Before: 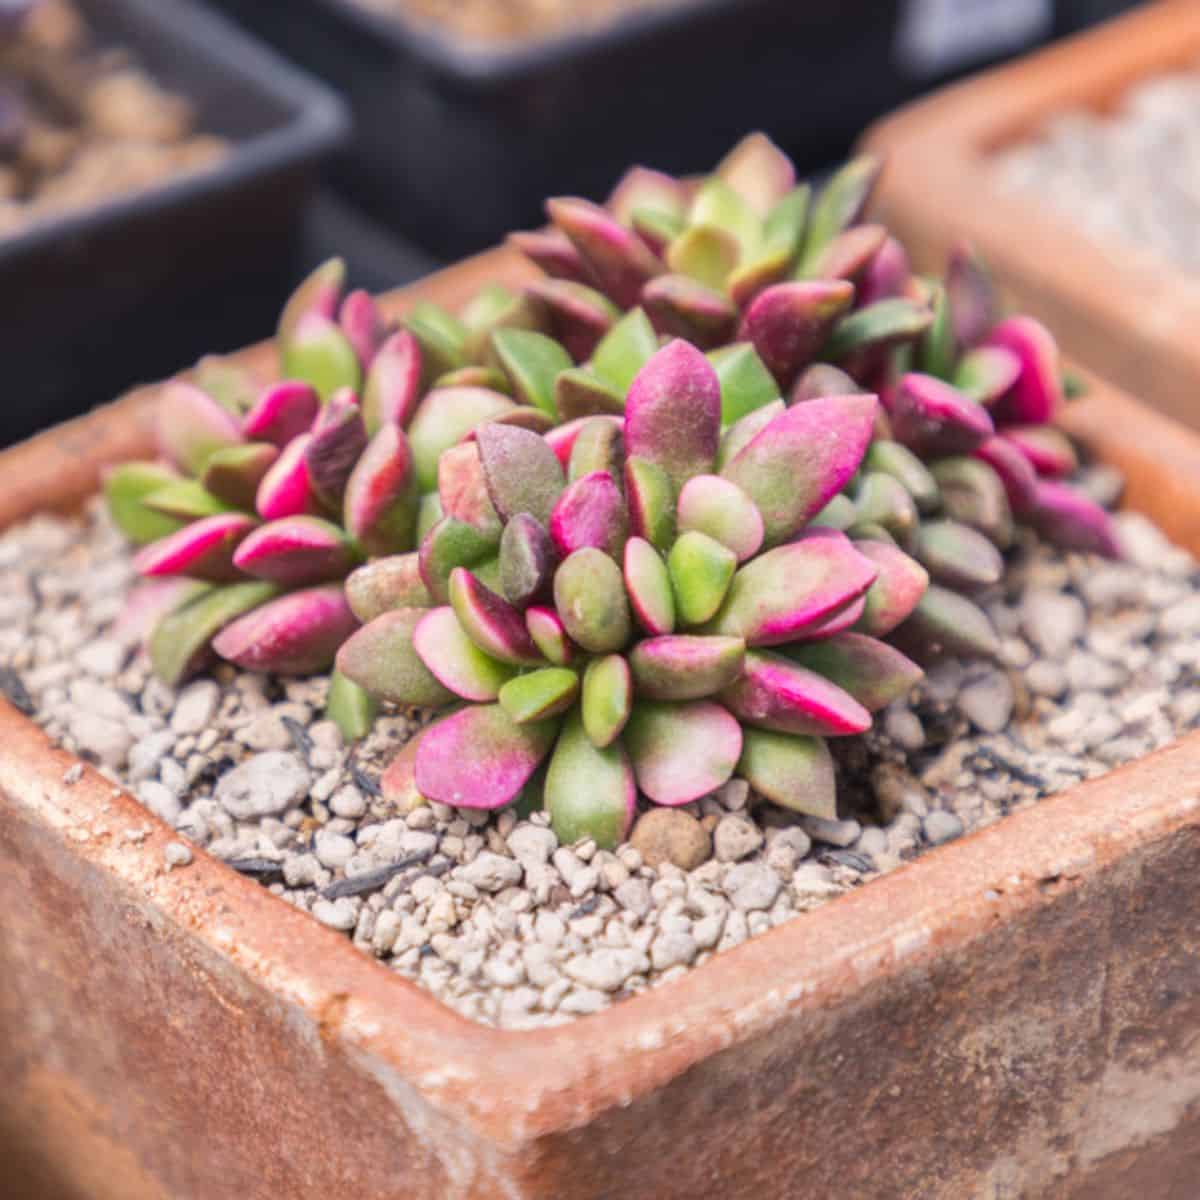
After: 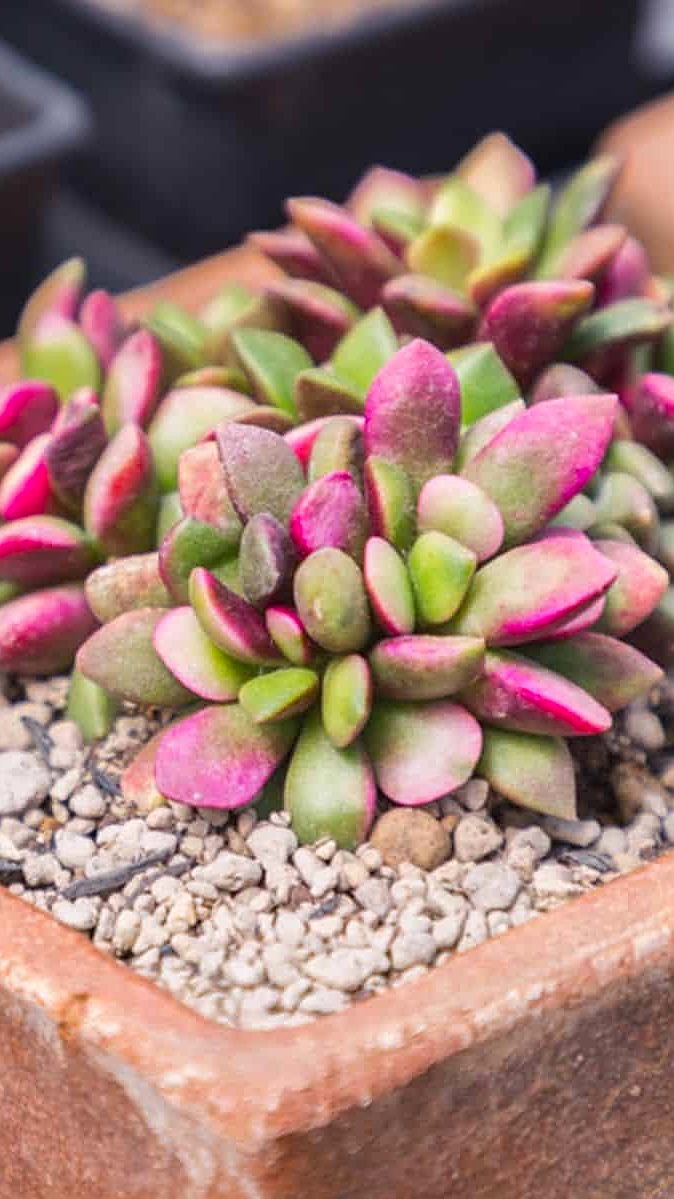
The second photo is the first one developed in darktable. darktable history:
sharpen: amount 0.49
color balance rgb: perceptual saturation grading › global saturation 8.826%
crop: left 21.67%, right 22.111%, bottom 0.005%
